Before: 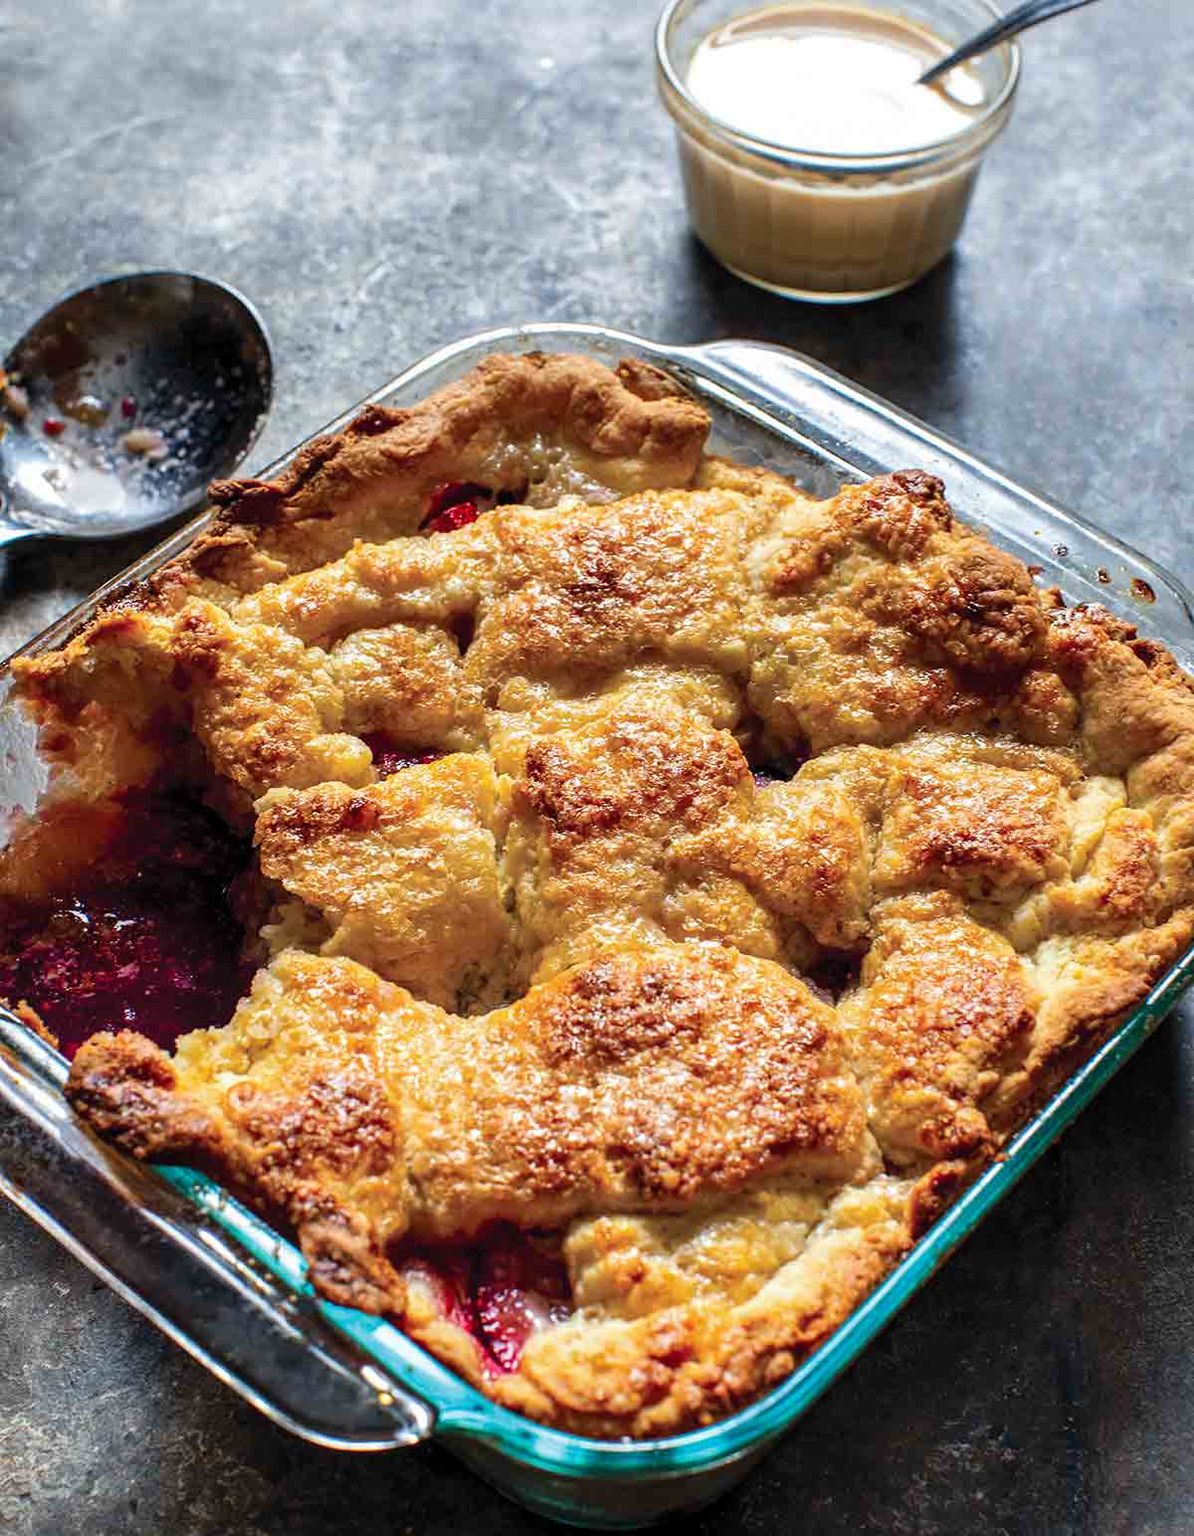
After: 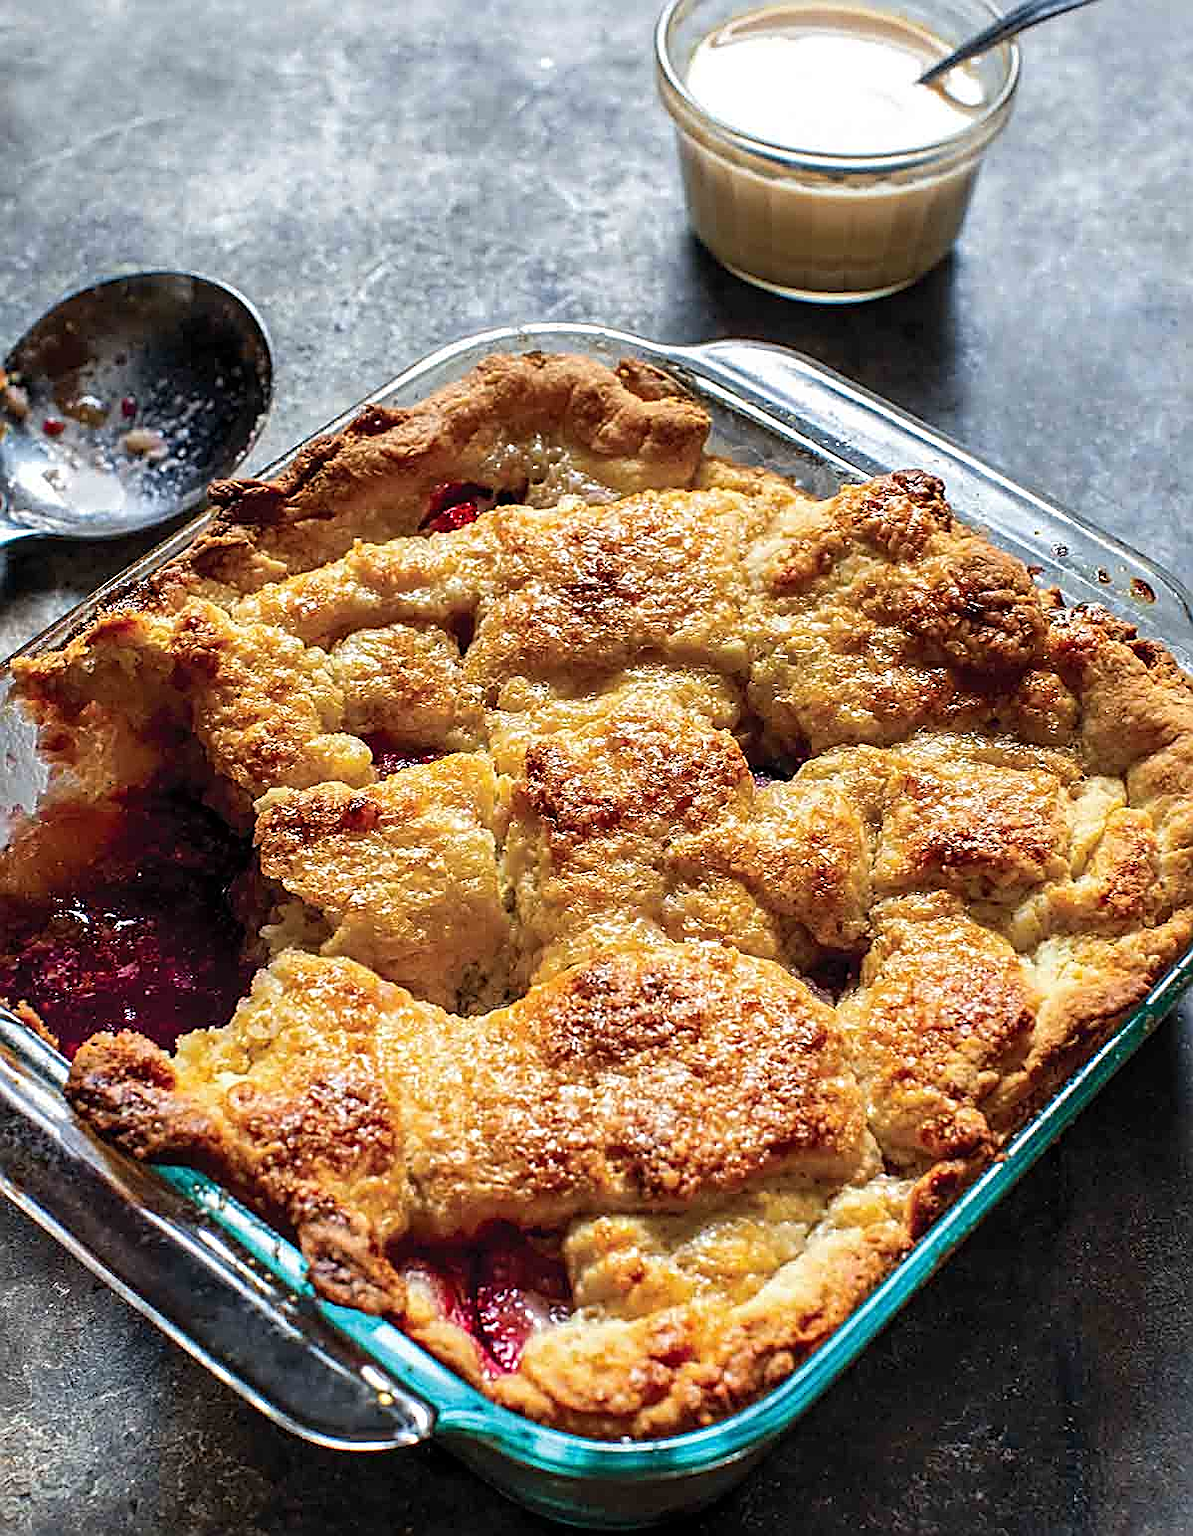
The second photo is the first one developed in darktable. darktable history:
sharpen: amount 0.984
